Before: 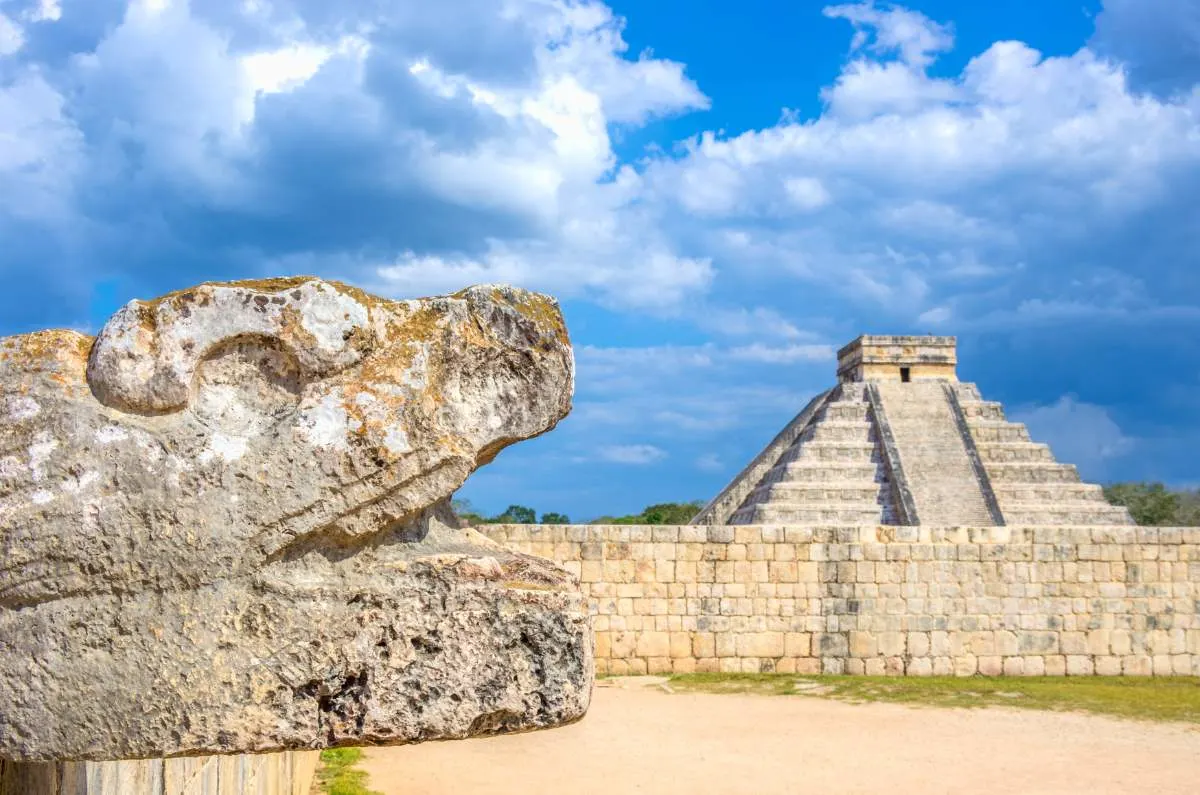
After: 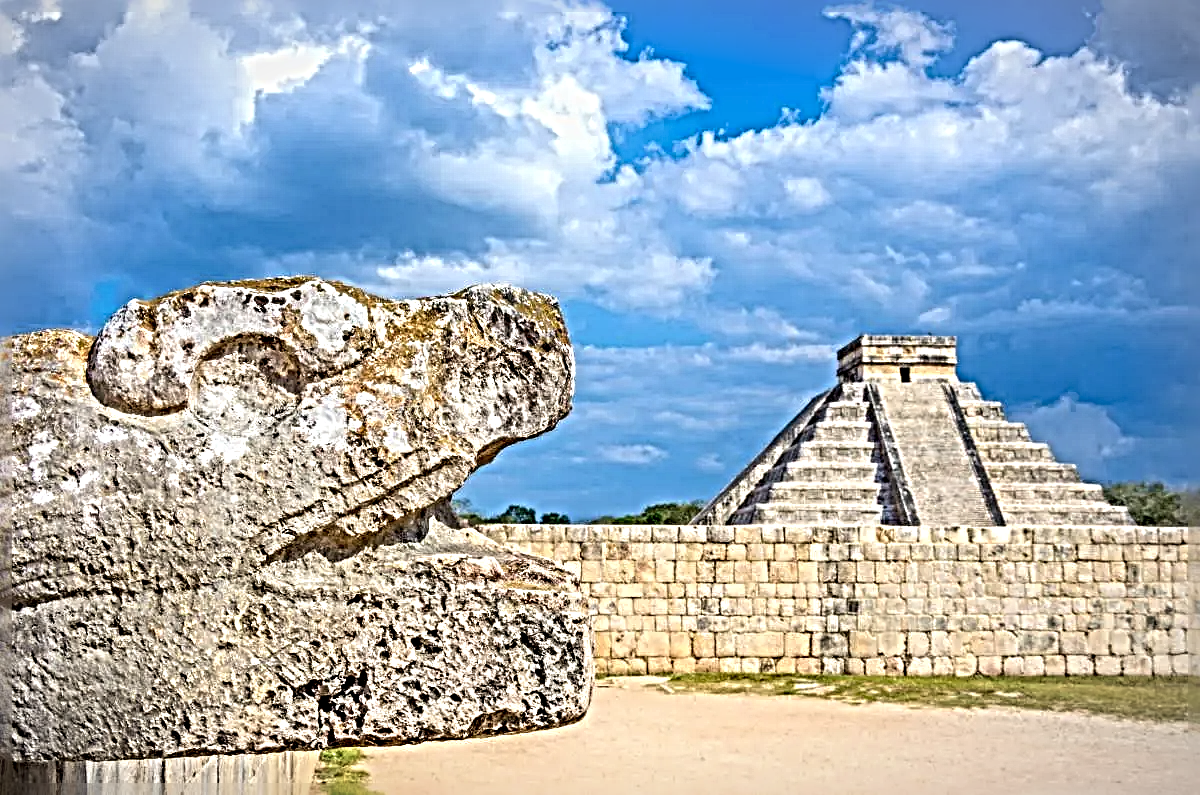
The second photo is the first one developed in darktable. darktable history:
vignetting: fall-off start 87.02%, brightness -0.285, automatic ratio true
sharpen: radius 6.289, amount 1.794, threshold 0.197
